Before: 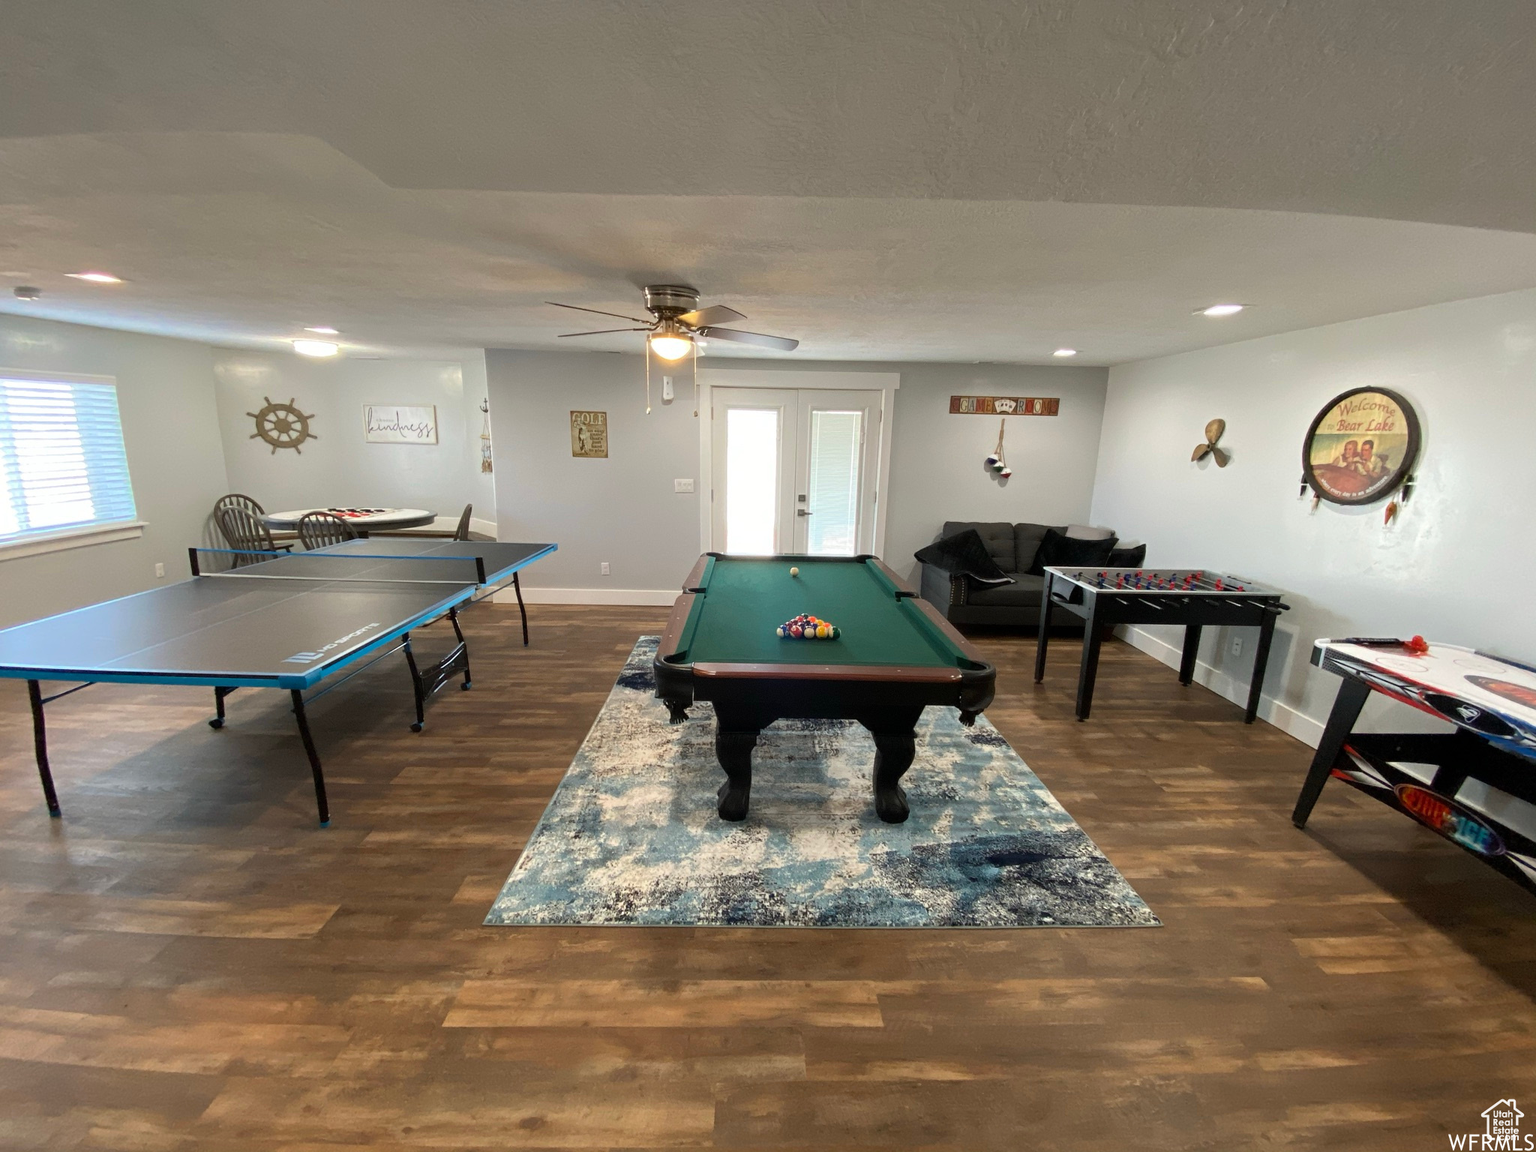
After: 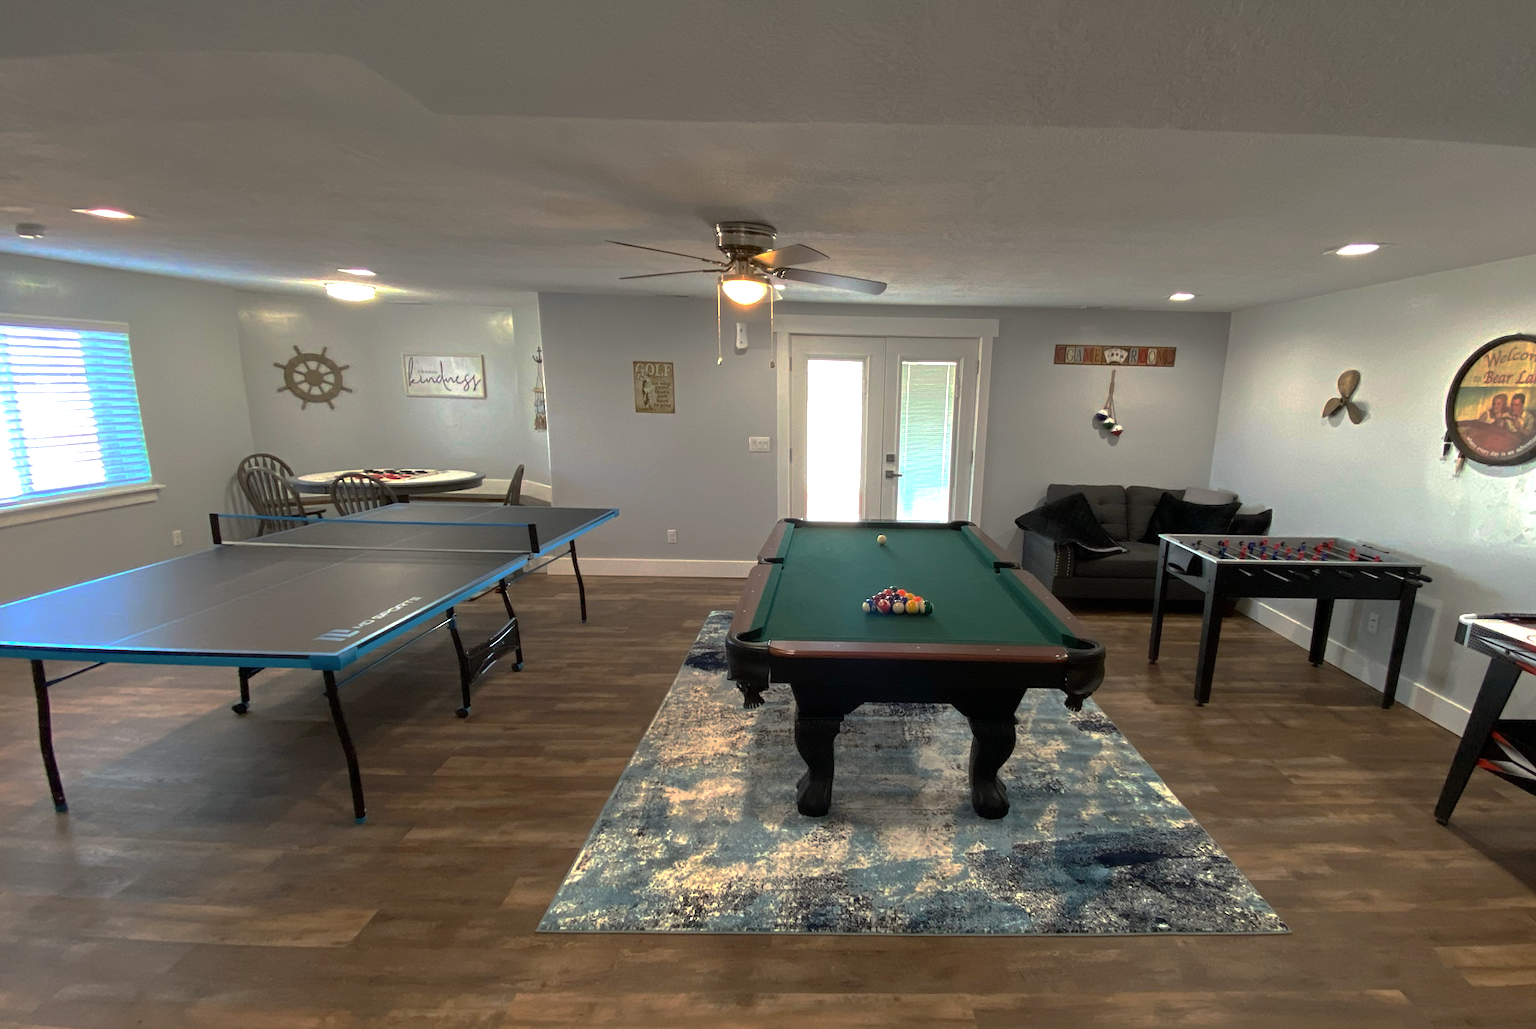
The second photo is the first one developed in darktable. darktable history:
exposure: exposure 0.272 EV, compensate exposure bias true, compensate highlight preservation false
base curve: curves: ch0 [(0, 0) (0.841, 0.609) (1, 1)], preserve colors none
crop: top 7.45%, right 9.874%, bottom 12.015%
color zones: mix 26.36%
